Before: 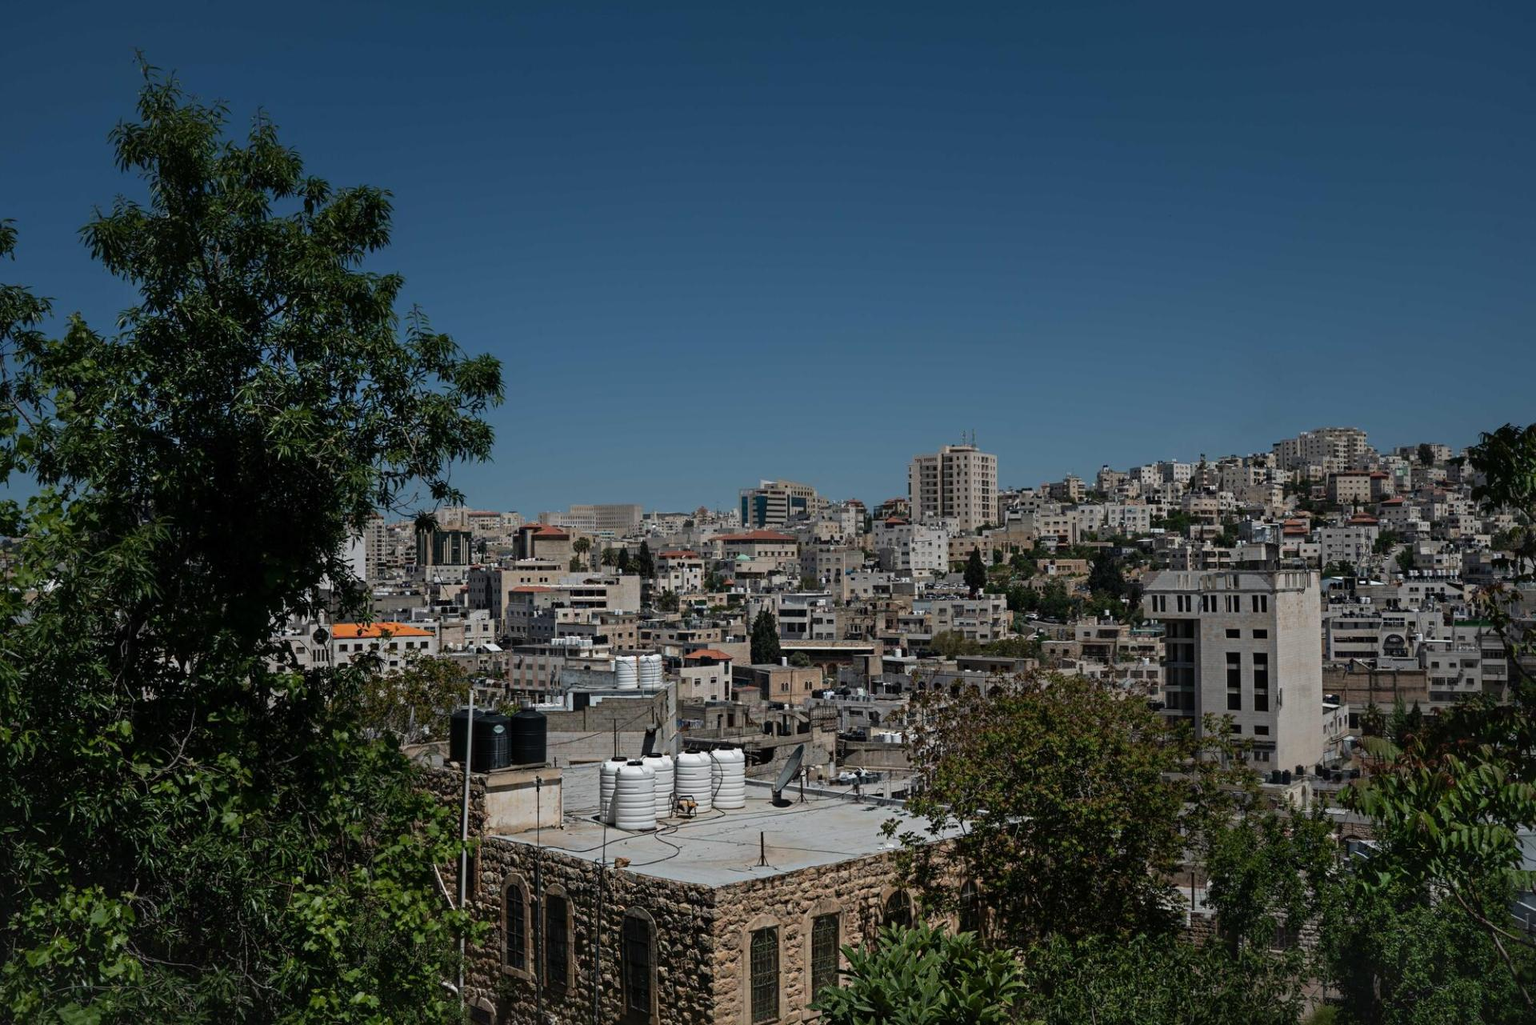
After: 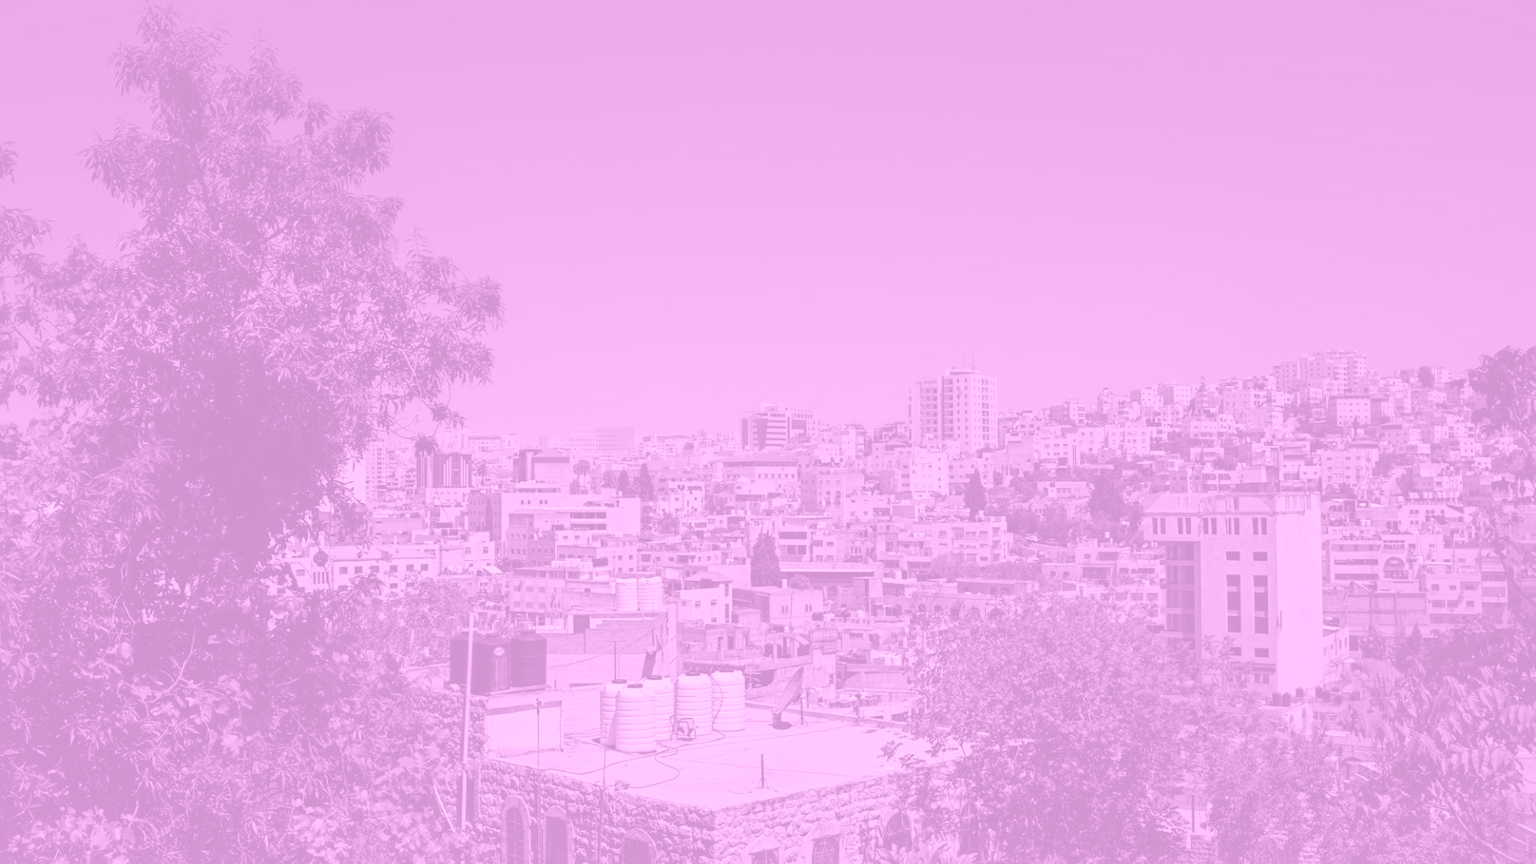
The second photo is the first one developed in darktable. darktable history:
crop: top 7.625%, bottom 8.027%
colorize: hue 331.2°, saturation 75%, source mix 30.28%, lightness 70.52%, version 1
color balance: contrast -15%
